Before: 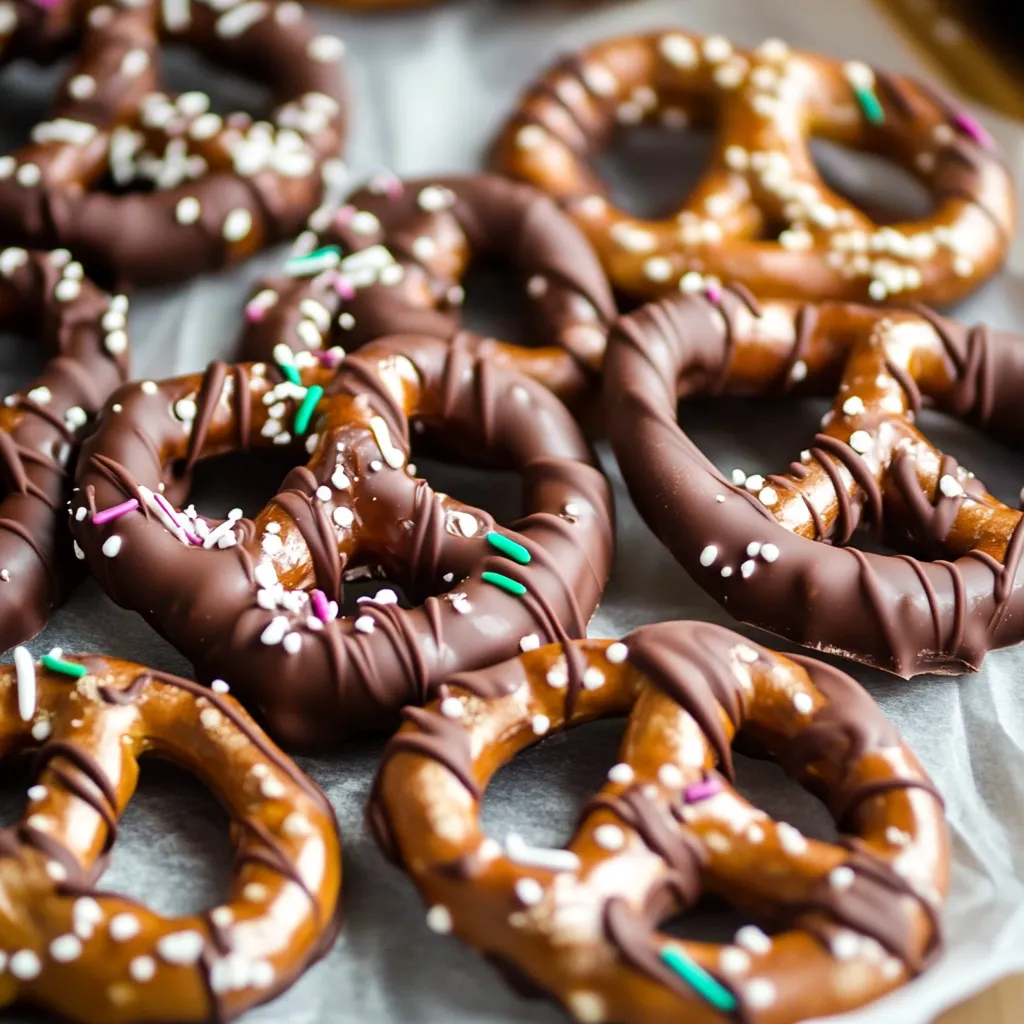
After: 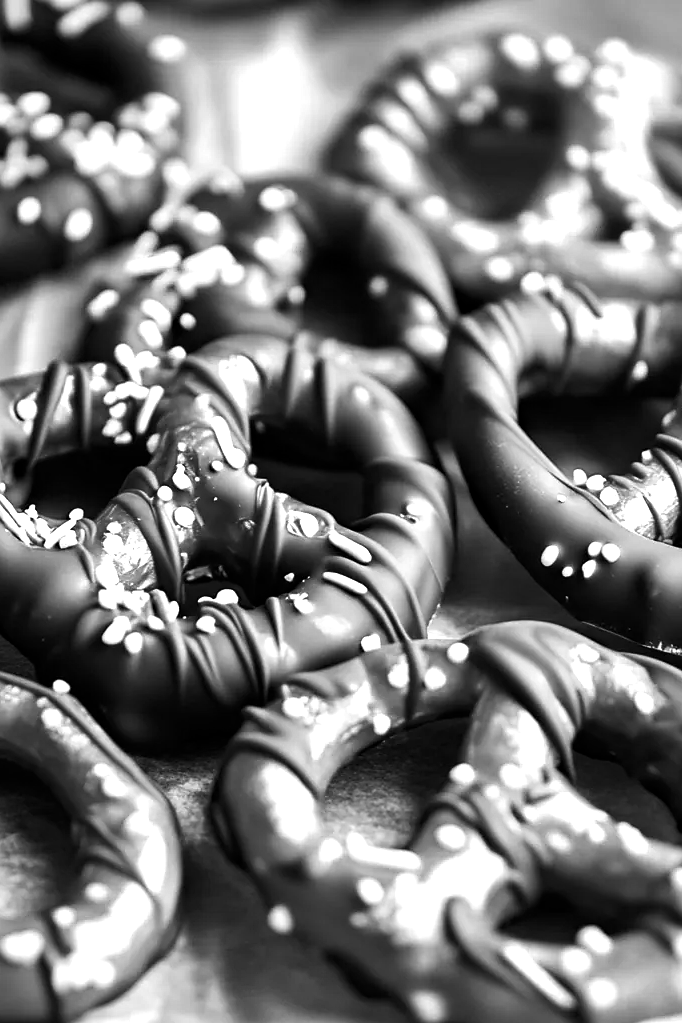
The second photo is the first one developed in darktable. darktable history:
haze removal: compatibility mode true, adaptive false
exposure: exposure 0.493 EV, compensate highlight preservation false
monochrome: on, module defaults
color zones: curves: ch0 [(0.257, 0.558) (0.75, 0.565)]; ch1 [(0.004, 0.857) (0.14, 0.416) (0.257, 0.695) (0.442, 0.032) (0.736, 0.266) (0.891, 0.741)]; ch2 [(0, 0.623) (0.112, 0.436) (0.271, 0.474) (0.516, 0.64) (0.743, 0.286)]
contrast brightness saturation: contrast 0.07, brightness -0.14, saturation 0.11
sharpen: radius 1
crop and rotate: left 15.546%, right 17.787%
